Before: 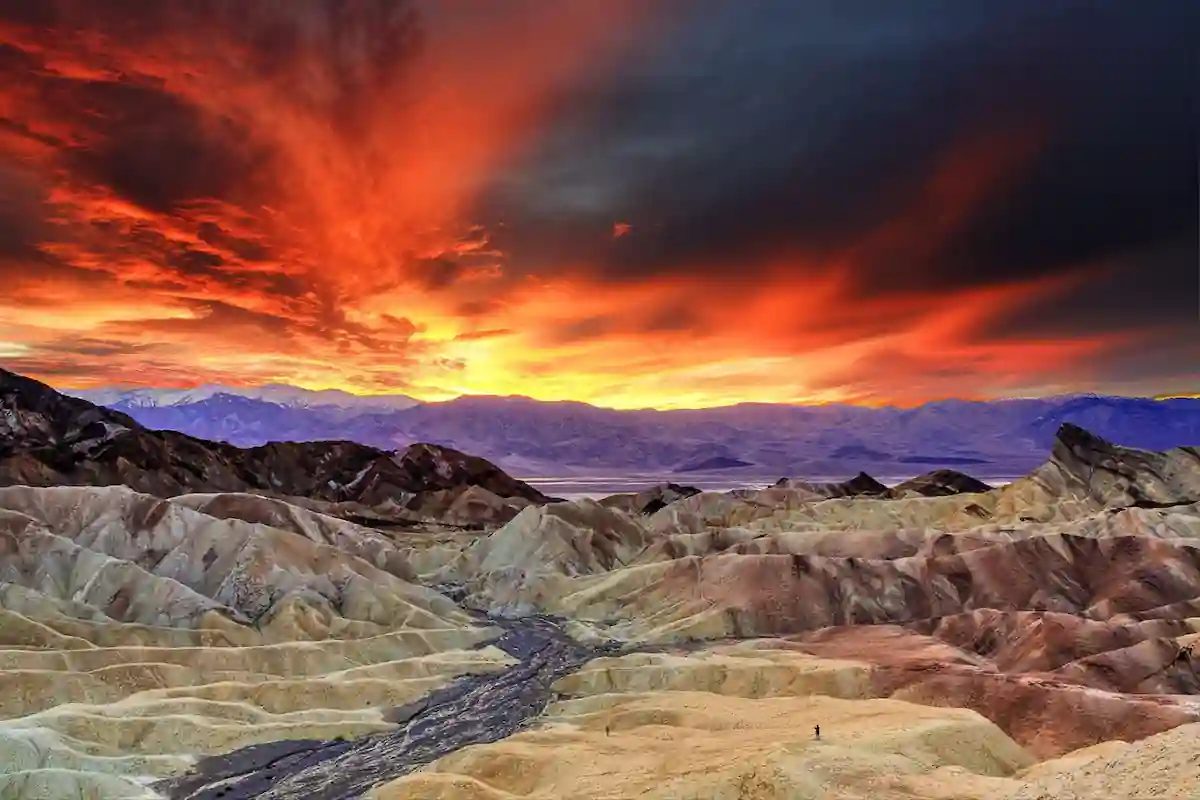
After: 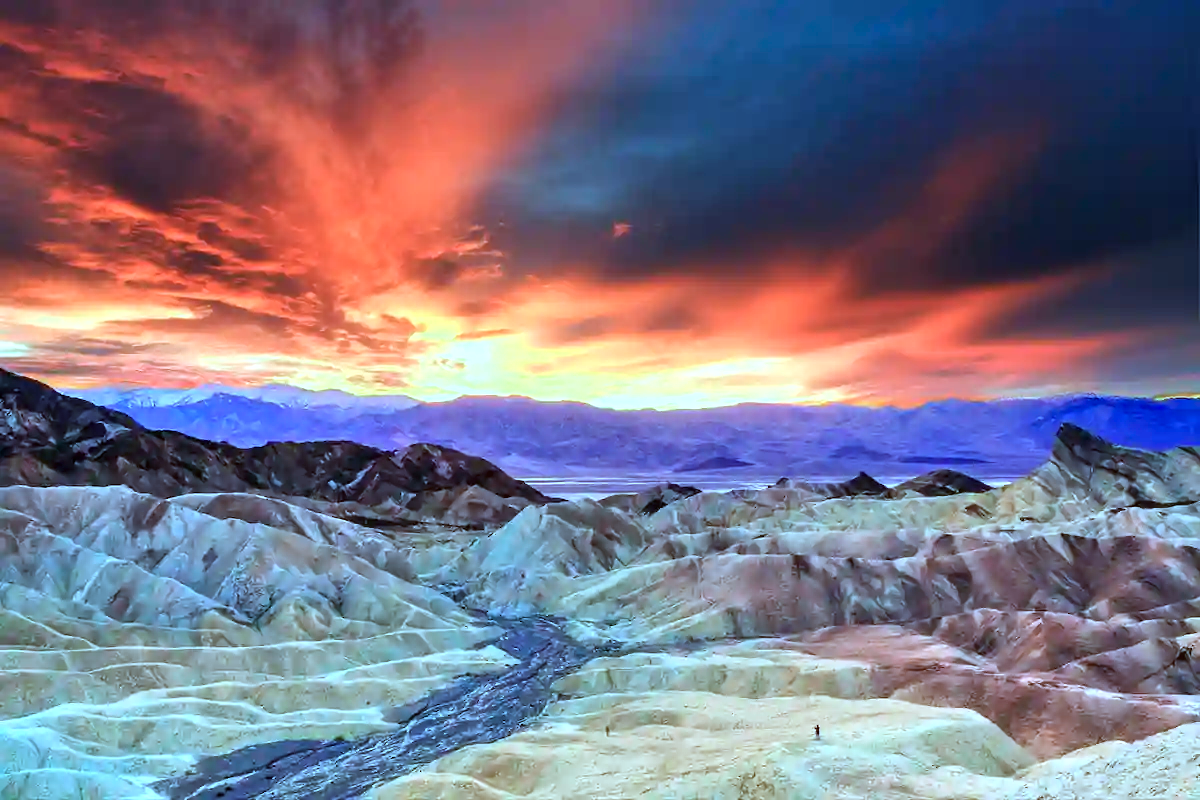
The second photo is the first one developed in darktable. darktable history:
exposure: black level correction 0, exposure 0.7 EV, compensate exposure bias true, compensate highlight preservation false
shadows and highlights: shadows 20.55, highlights -20.99, soften with gaussian
color calibration: illuminant custom, x 0.432, y 0.395, temperature 3098 K
